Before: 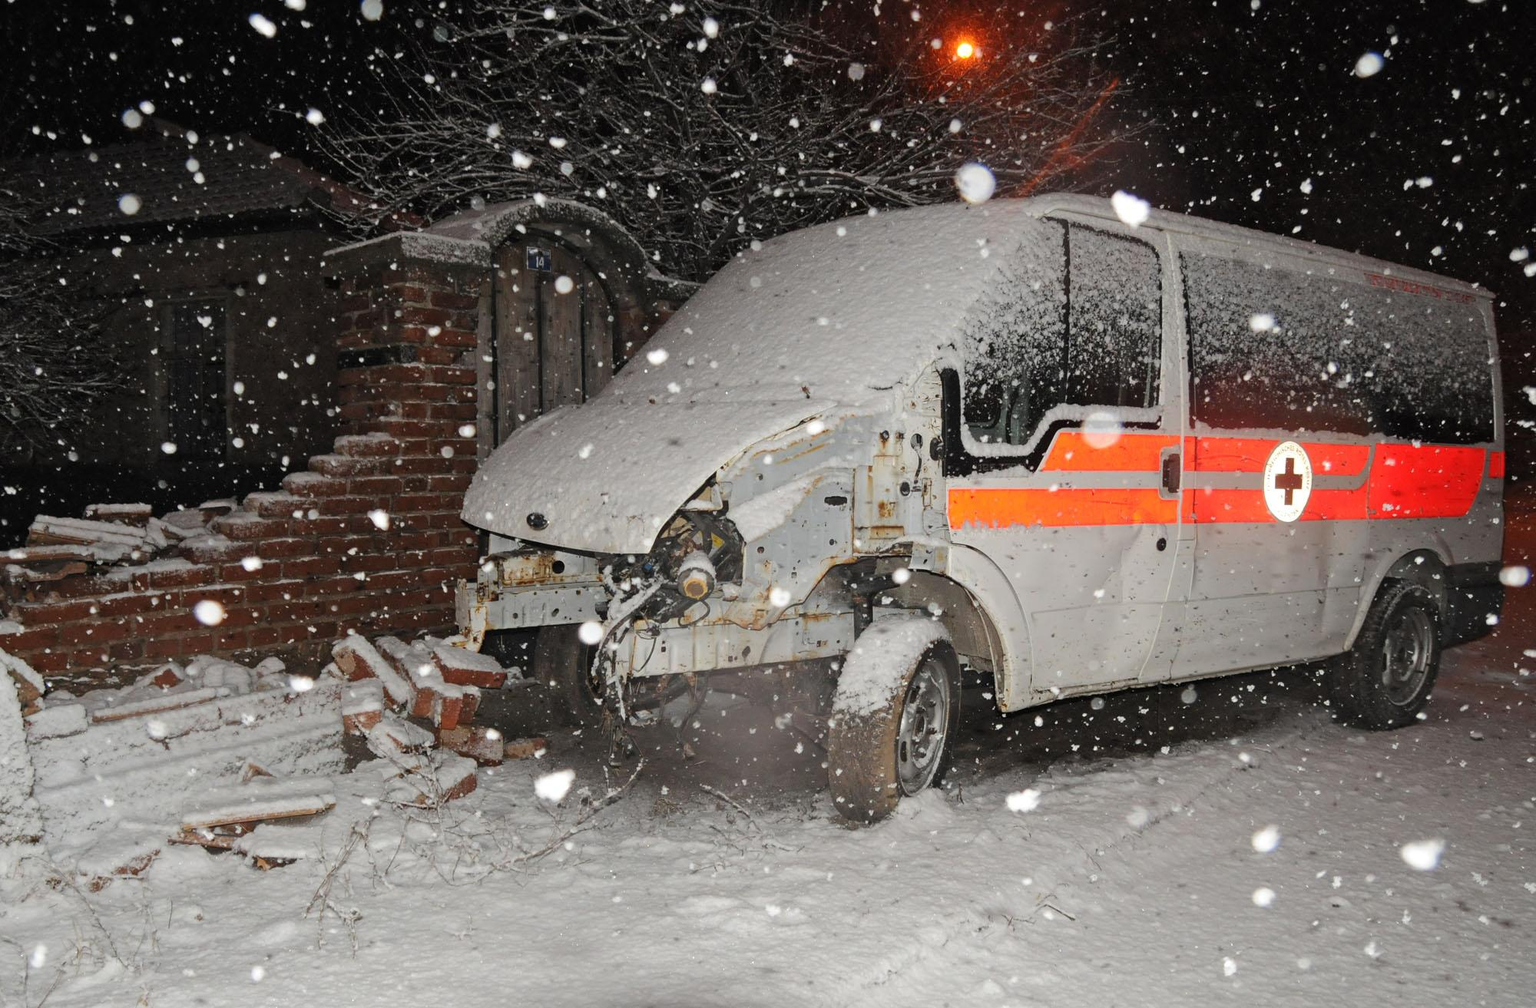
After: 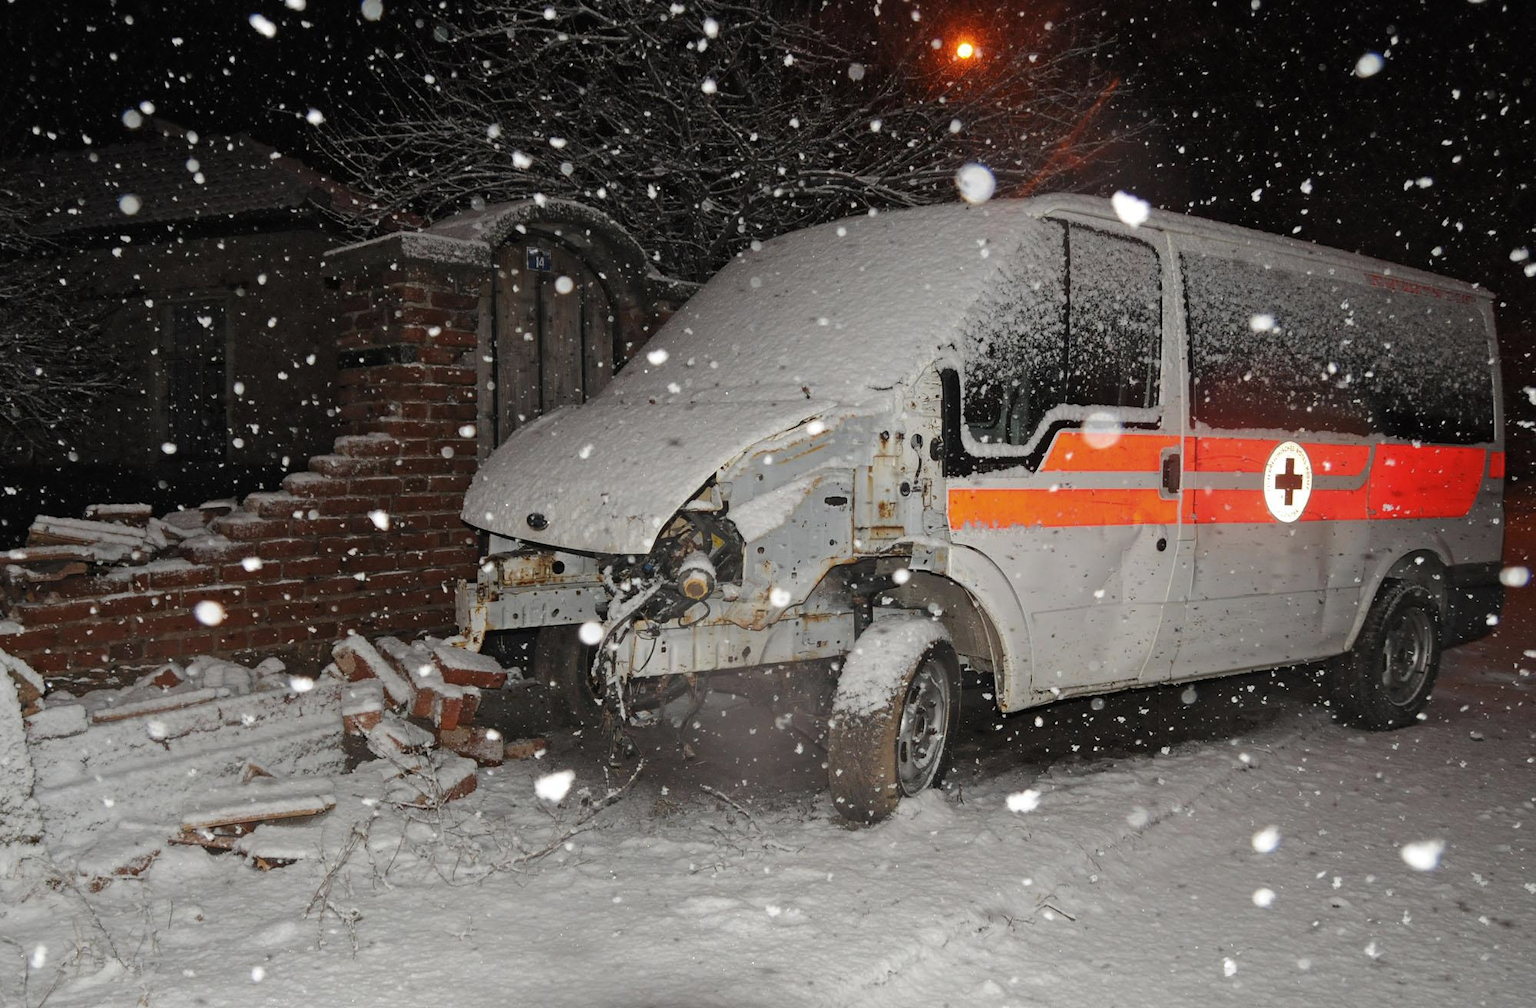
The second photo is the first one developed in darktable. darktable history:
tone curve: curves: ch0 [(0, 0) (0.8, 0.757) (1, 1)], color space Lab, linked channels, preserve colors none
